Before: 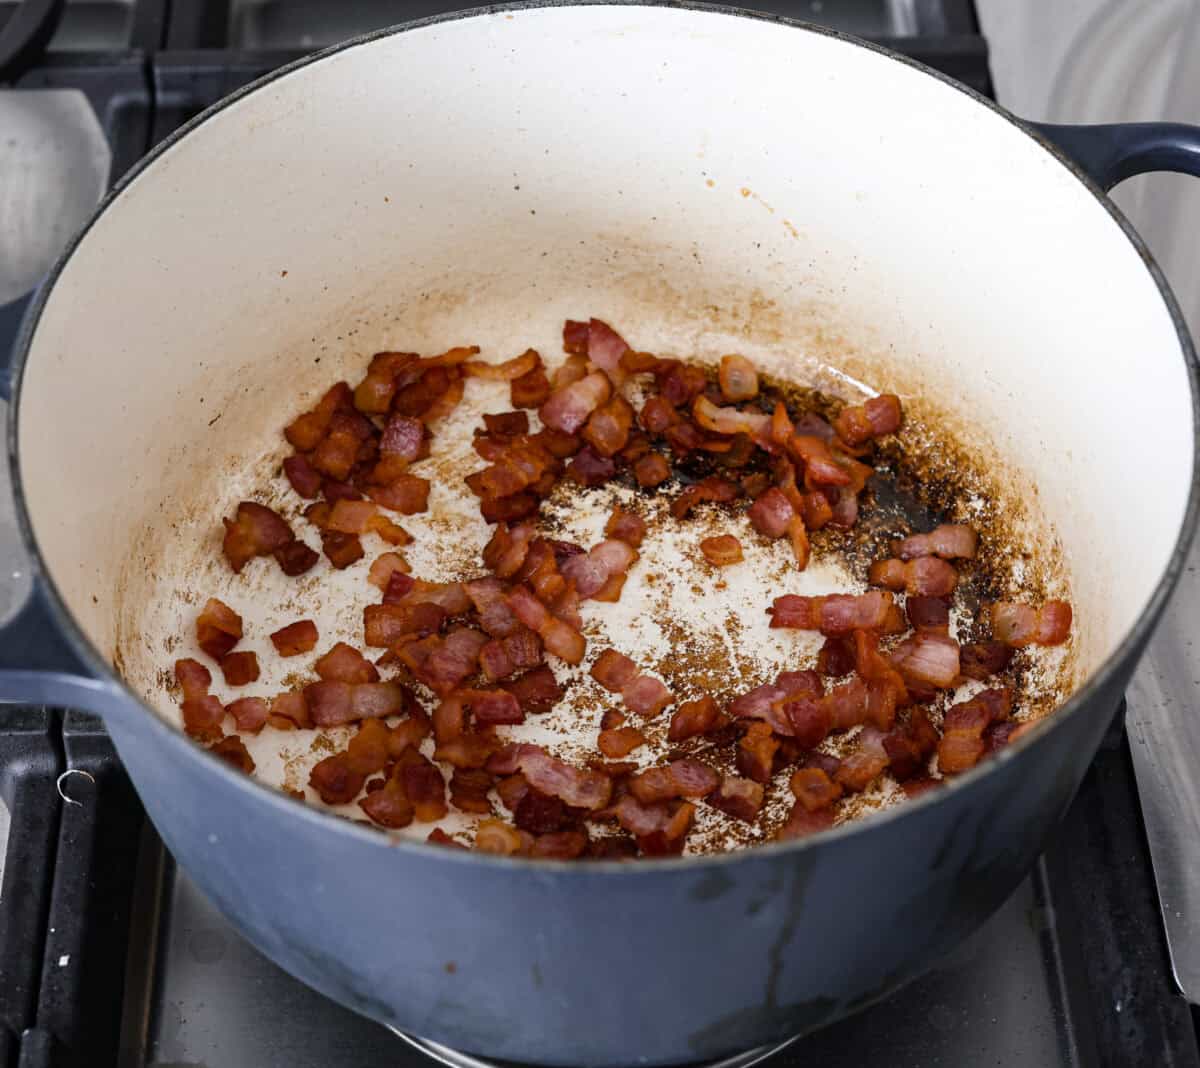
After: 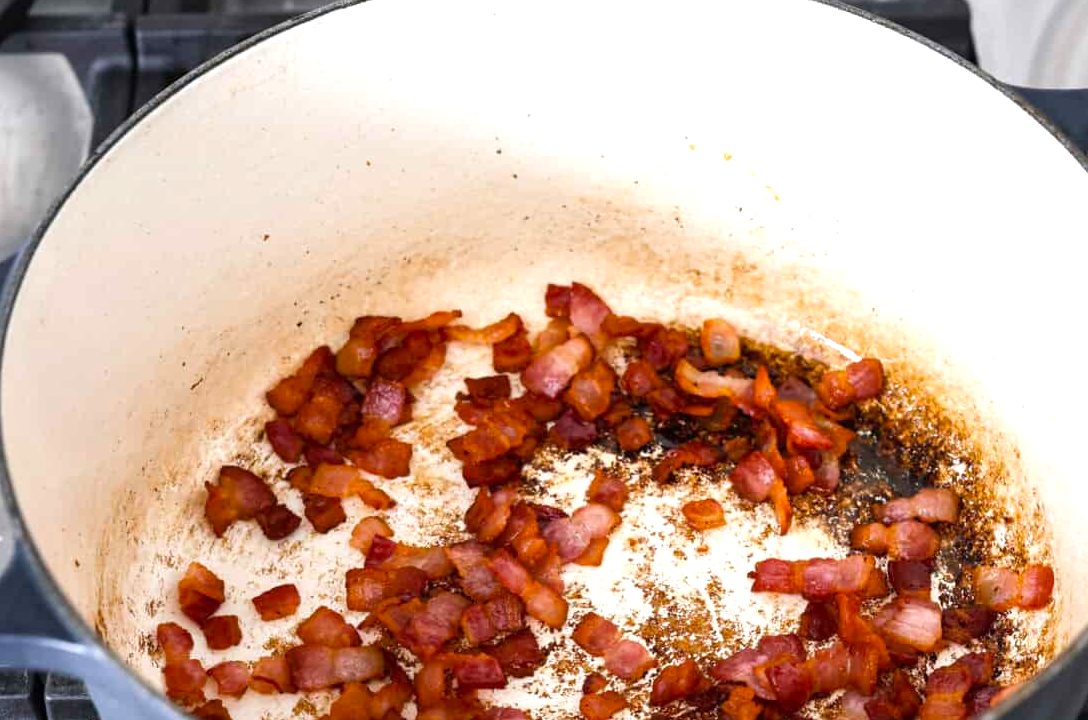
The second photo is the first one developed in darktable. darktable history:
exposure: exposure 0.7 EV, compensate highlight preservation false
tone equalizer: on, module defaults
crop: left 1.509%, top 3.452%, right 7.696%, bottom 28.452%
